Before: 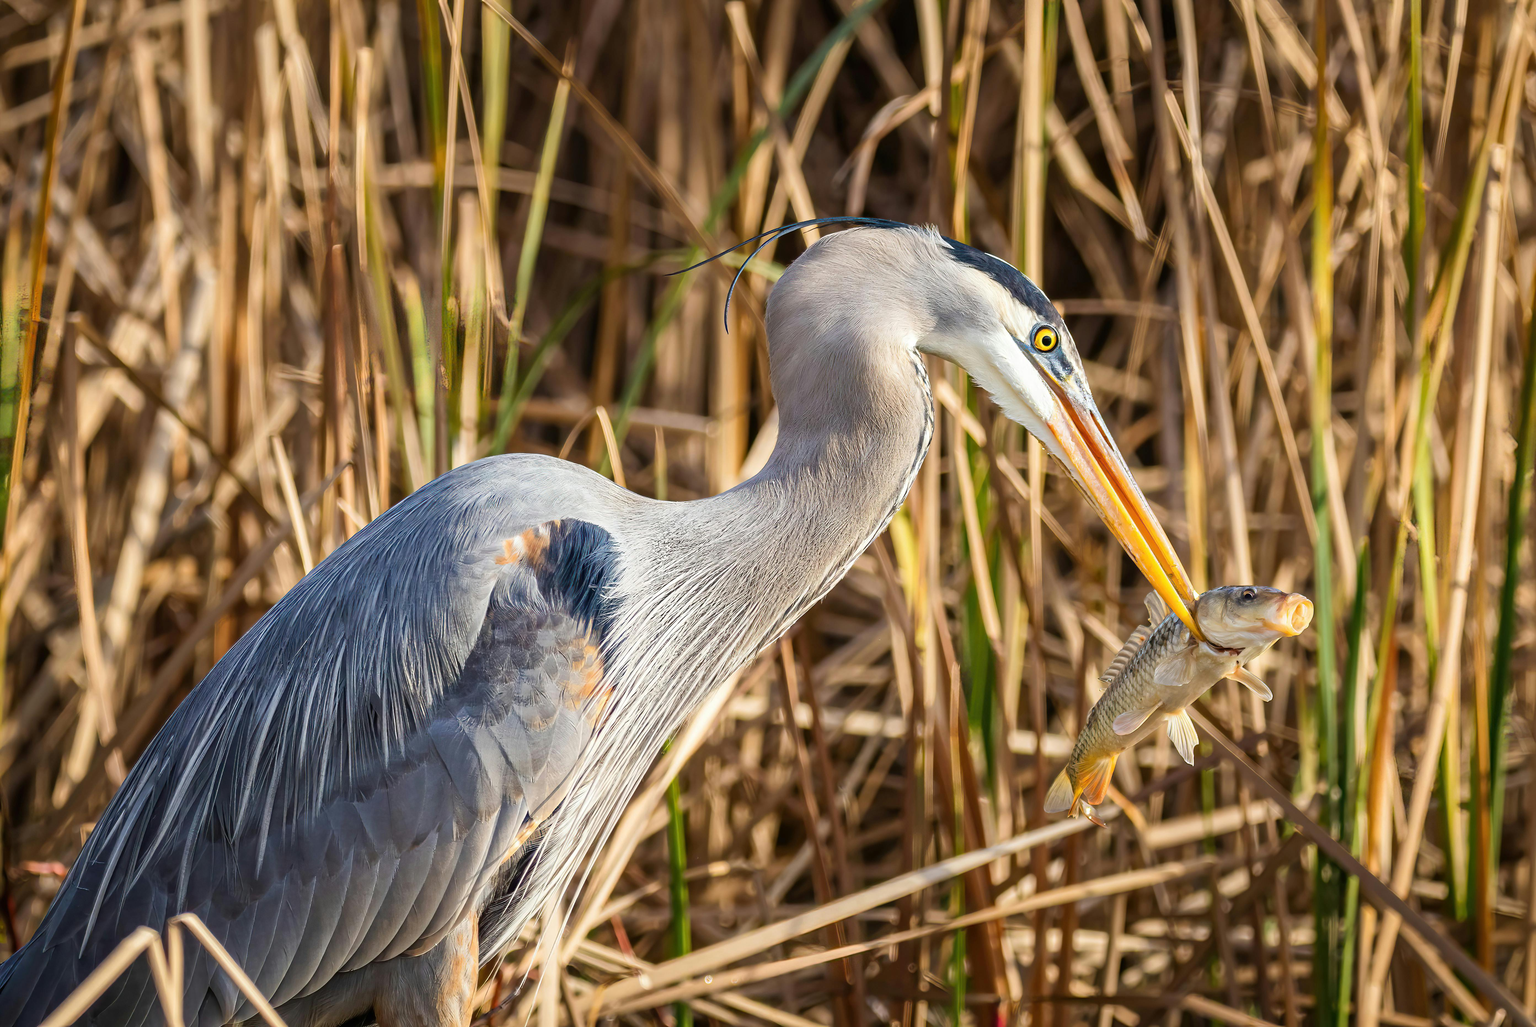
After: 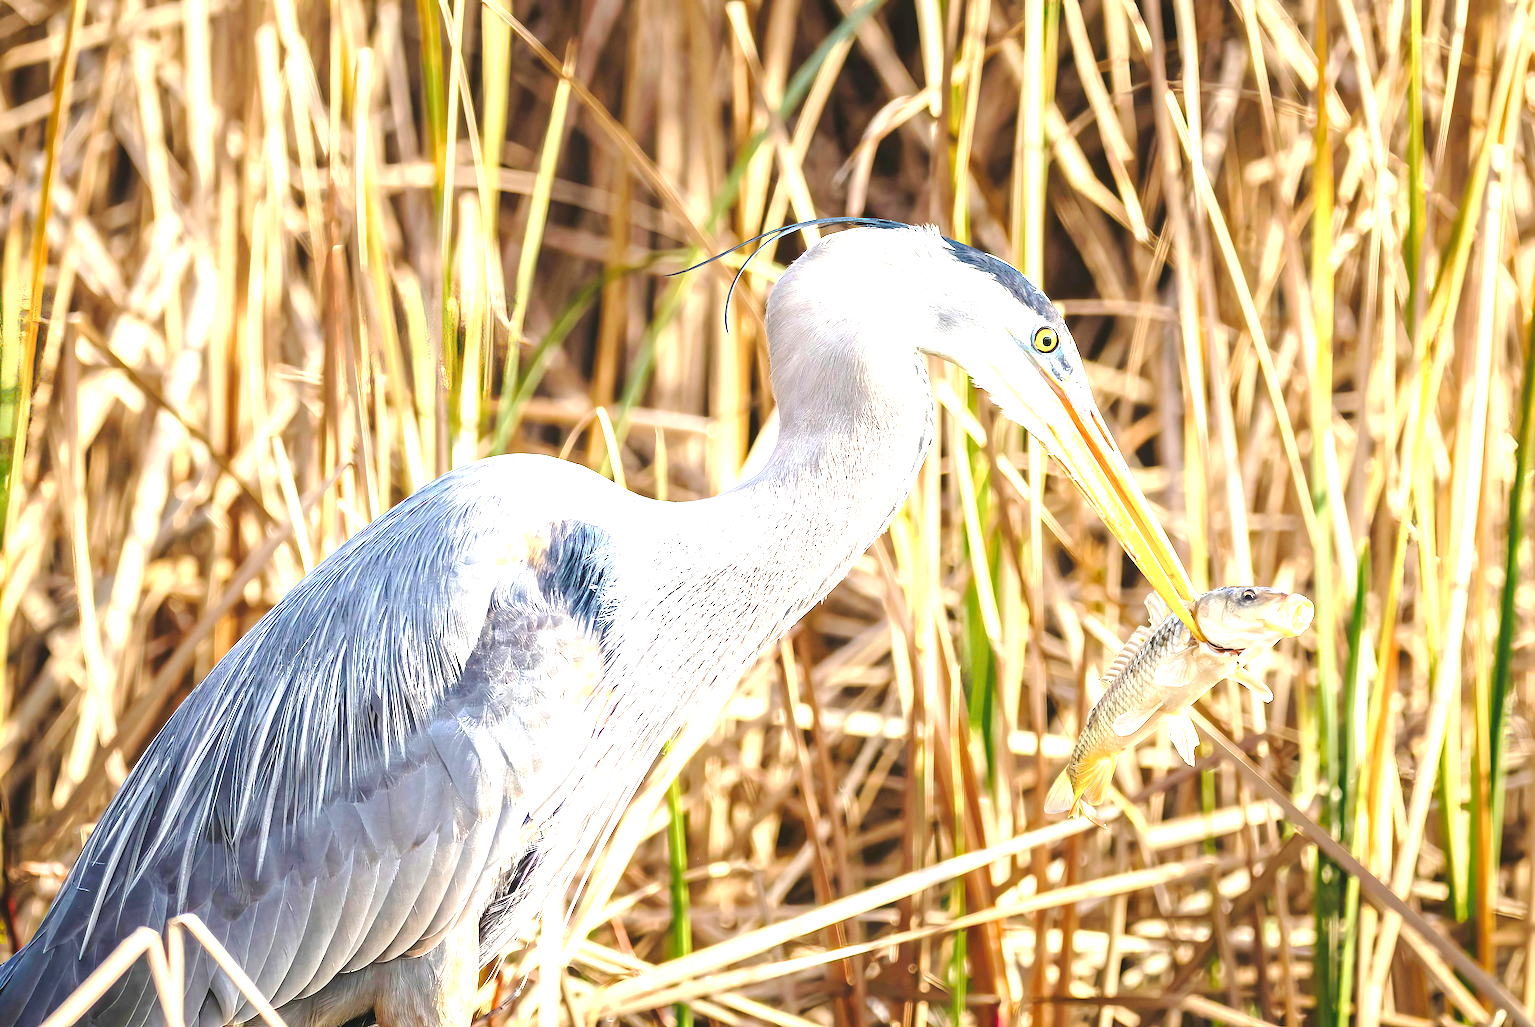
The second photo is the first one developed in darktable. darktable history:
tone curve: curves: ch0 [(0, 0) (0.003, 0.06) (0.011, 0.071) (0.025, 0.085) (0.044, 0.104) (0.069, 0.123) (0.1, 0.146) (0.136, 0.167) (0.177, 0.205) (0.224, 0.248) (0.277, 0.309) (0.335, 0.384) (0.399, 0.467) (0.468, 0.553) (0.543, 0.633) (0.623, 0.698) (0.709, 0.769) (0.801, 0.841) (0.898, 0.912) (1, 1)], preserve colors none
exposure: black level correction 0, exposure 1.745 EV, compensate highlight preservation false
sharpen: on, module defaults
